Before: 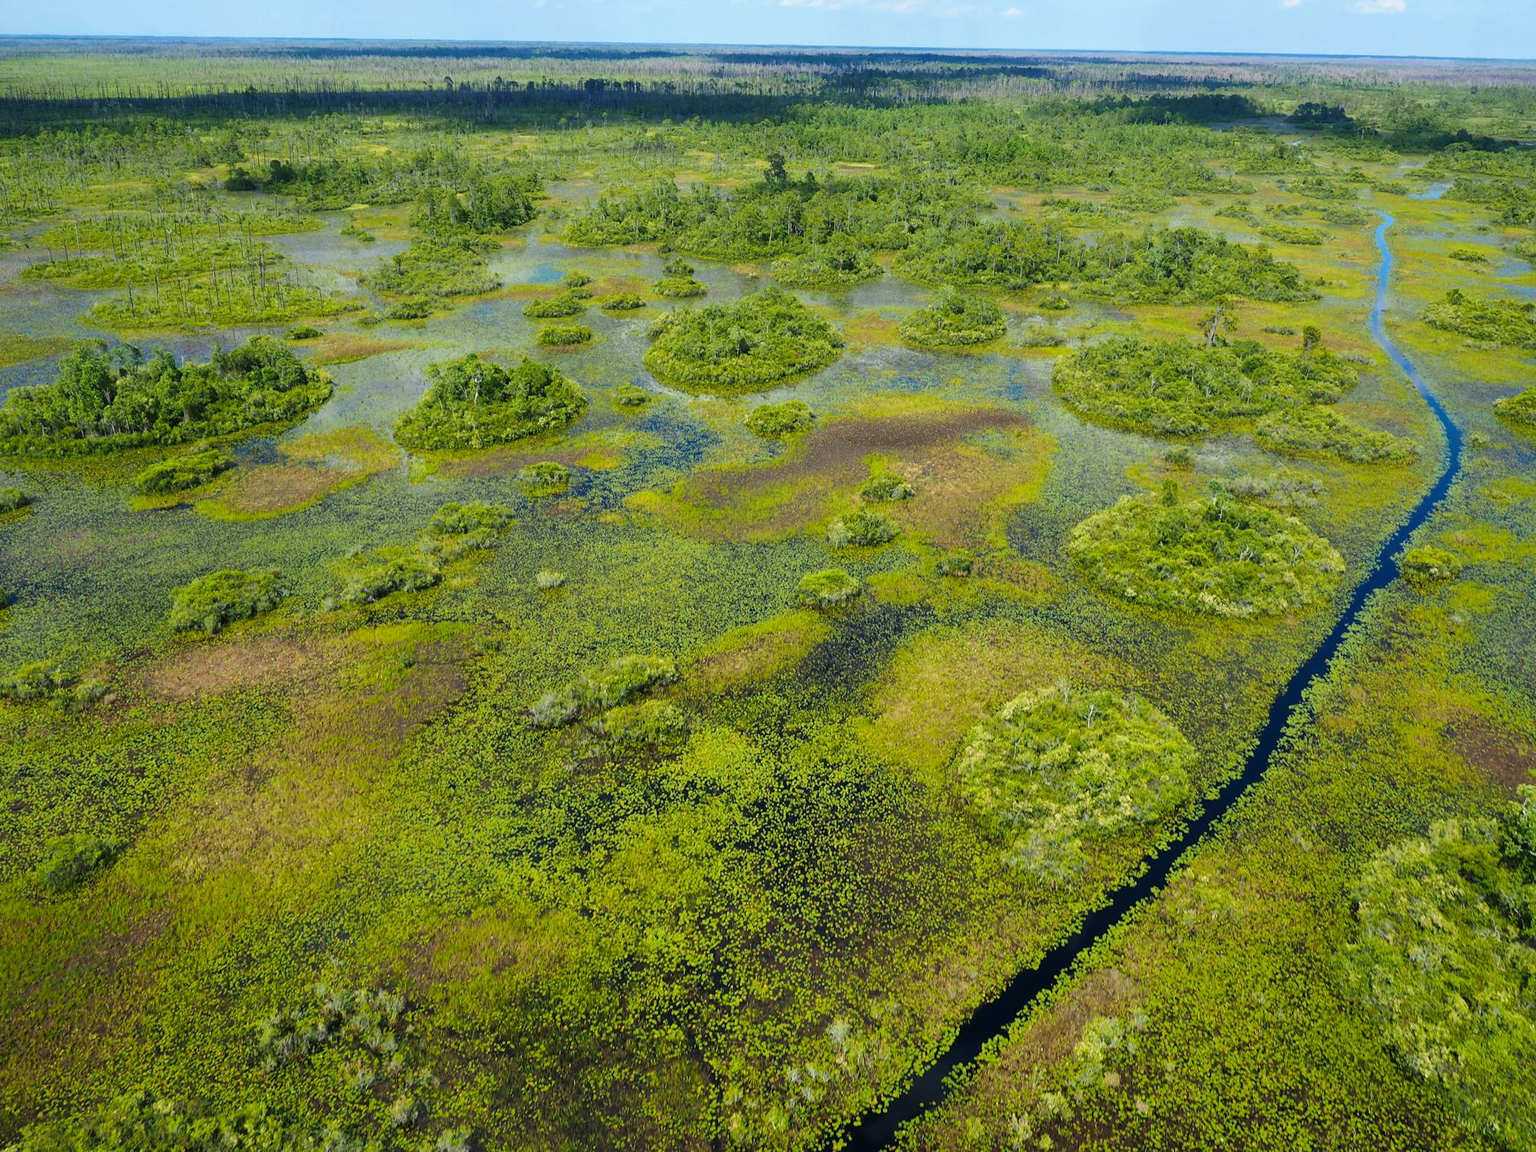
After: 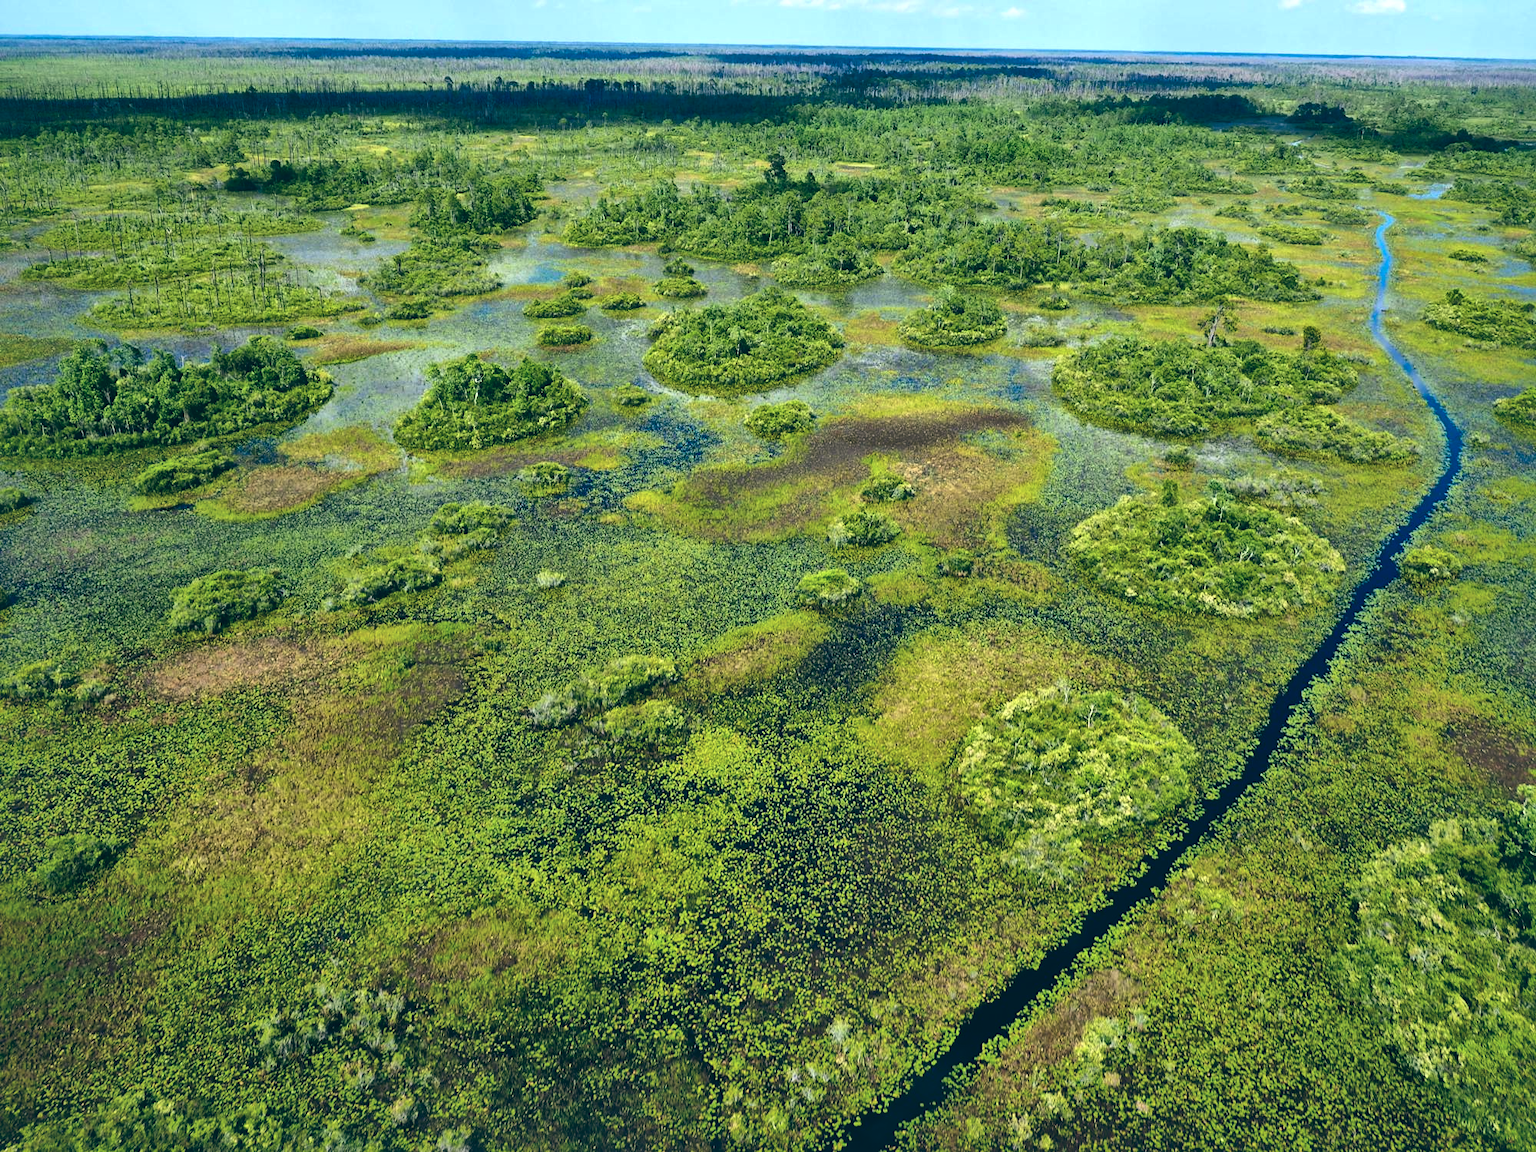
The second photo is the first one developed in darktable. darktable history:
color balance: lift [1.016, 0.983, 1, 1.017], gamma [0.958, 1, 1, 1], gain [0.981, 1.007, 0.993, 1.002], input saturation 118.26%, contrast 13.43%, contrast fulcrum 21.62%, output saturation 82.76%
local contrast: mode bilateral grid, contrast 20, coarseness 50, detail 159%, midtone range 0.2
